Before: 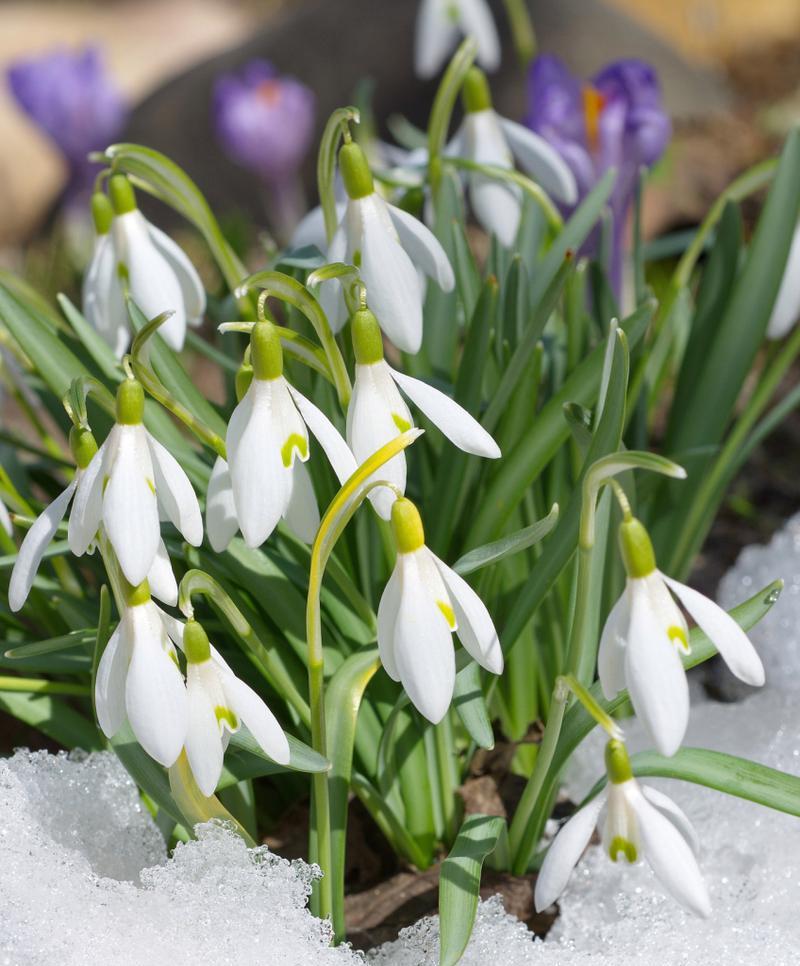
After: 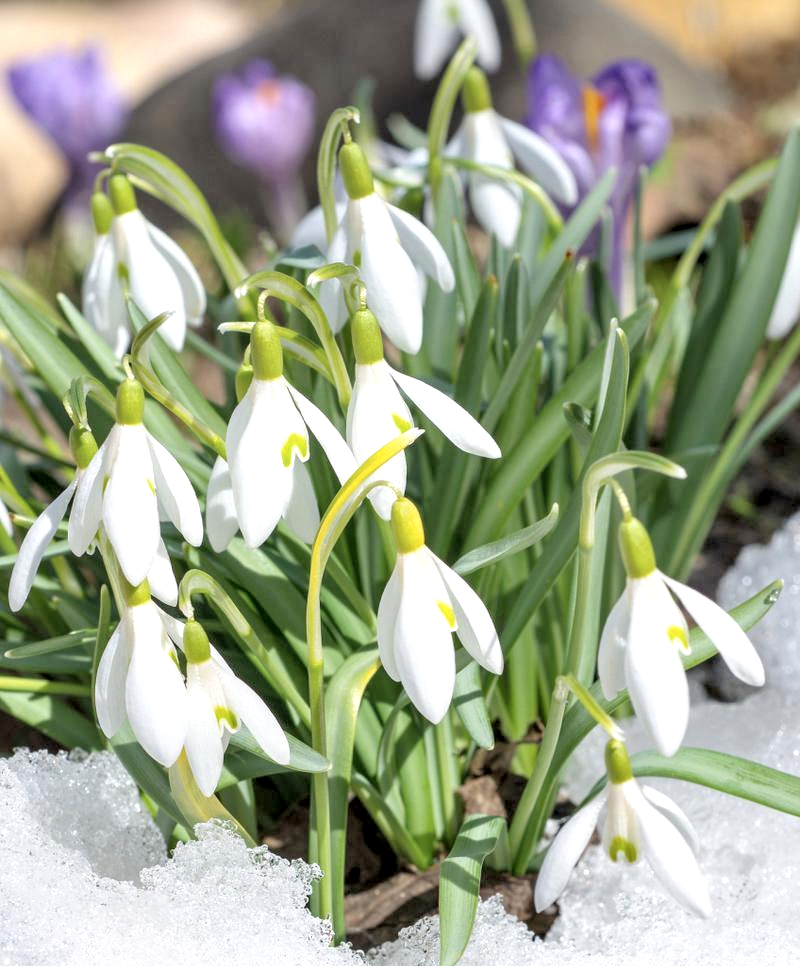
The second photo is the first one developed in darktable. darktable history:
exposure: black level correction 0.001, compensate highlight preservation false
contrast brightness saturation: brightness 0.28
local contrast: highlights 60%, shadows 60%, detail 160%
